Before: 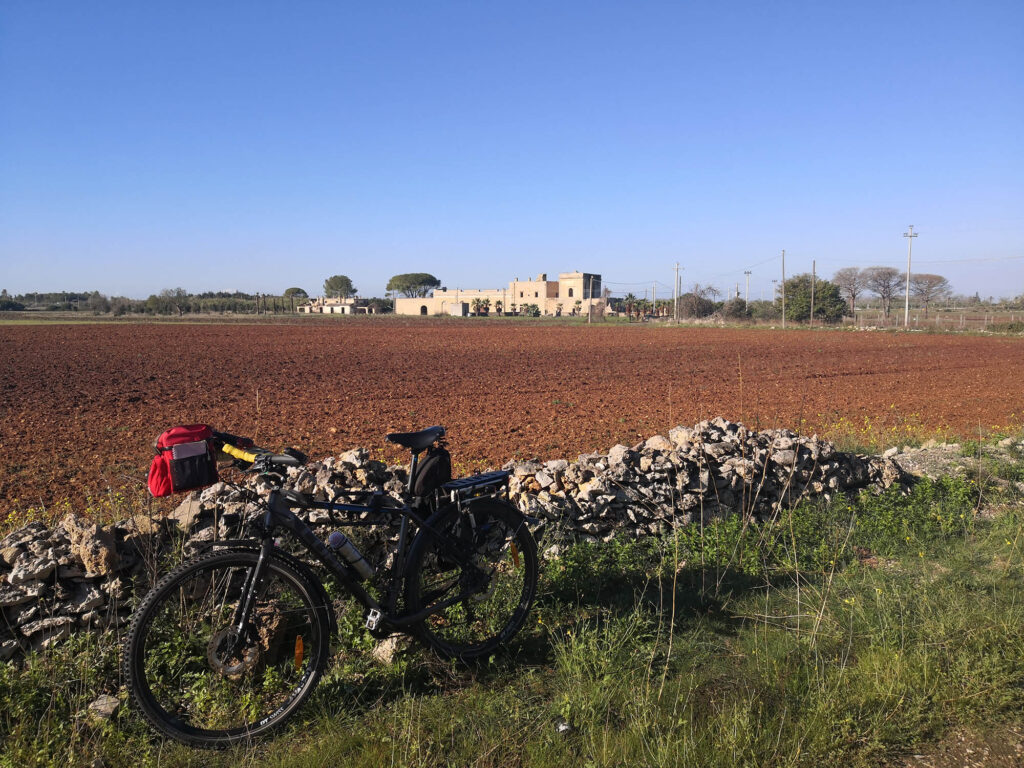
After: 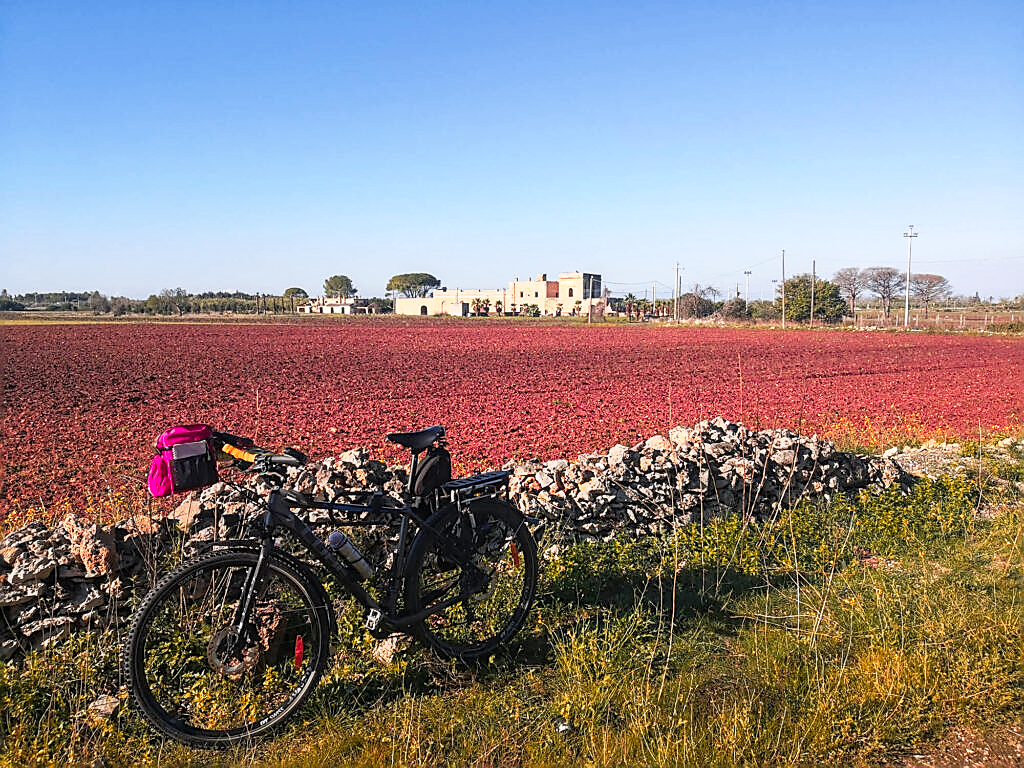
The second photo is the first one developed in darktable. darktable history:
base curve: curves: ch0 [(0, 0) (0.579, 0.807) (1, 1)], preserve colors none
color zones: curves: ch1 [(0.24, 0.634) (0.75, 0.5)]; ch2 [(0.253, 0.437) (0.745, 0.491)], mix 102.12%
local contrast: on, module defaults
sharpen: radius 1.4, amount 1.25, threshold 0.7
